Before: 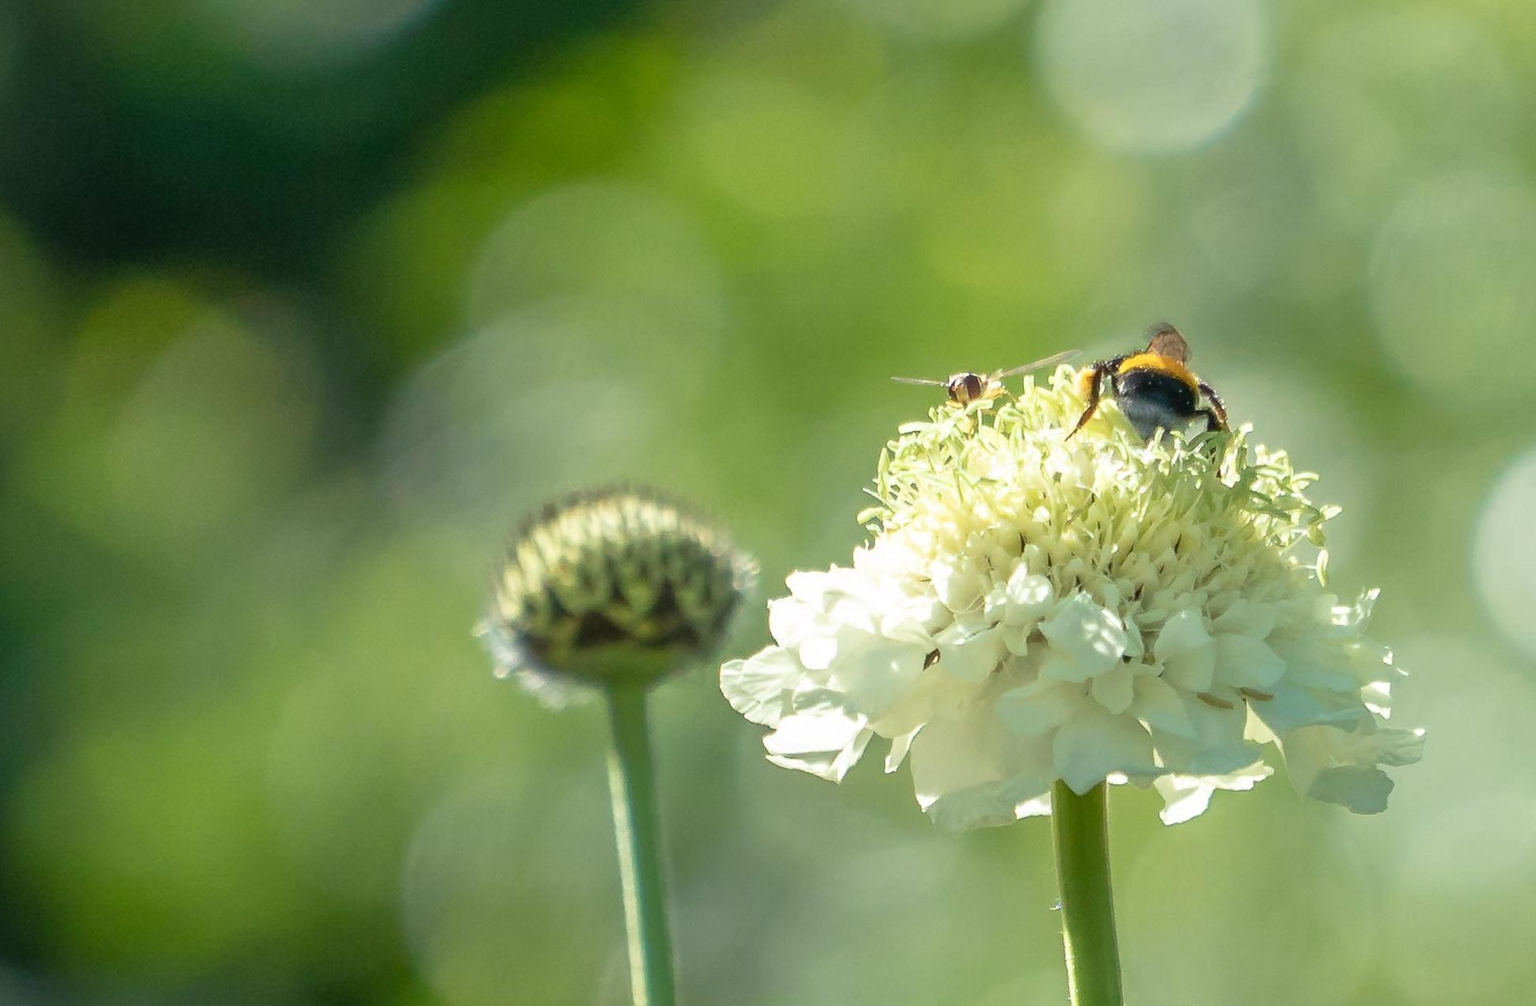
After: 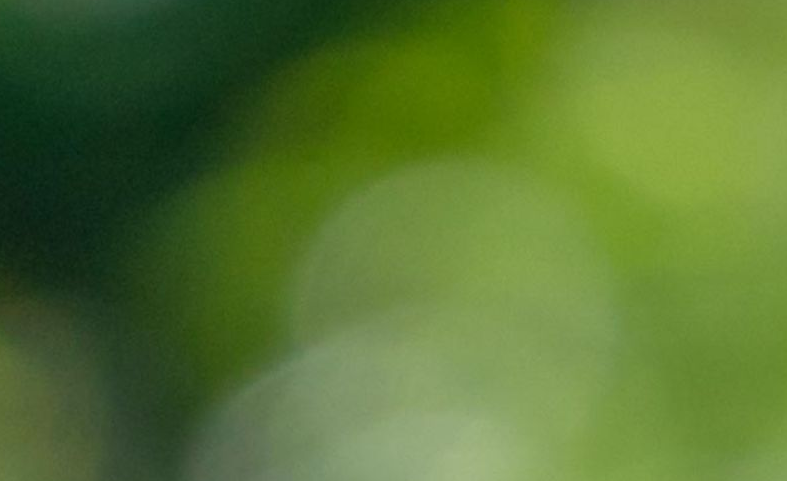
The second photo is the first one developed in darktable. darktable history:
exposure: compensate highlight preservation false
crop: left 15.452%, top 5.459%, right 43.956%, bottom 56.62%
